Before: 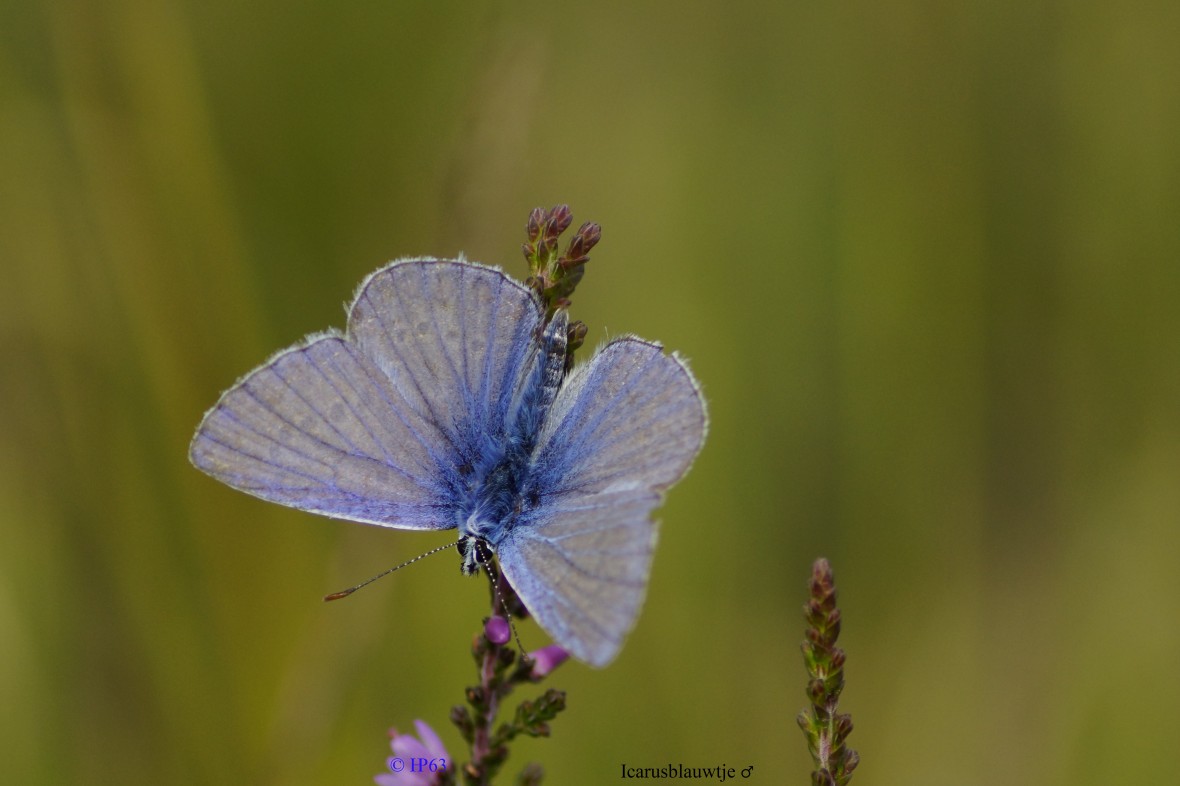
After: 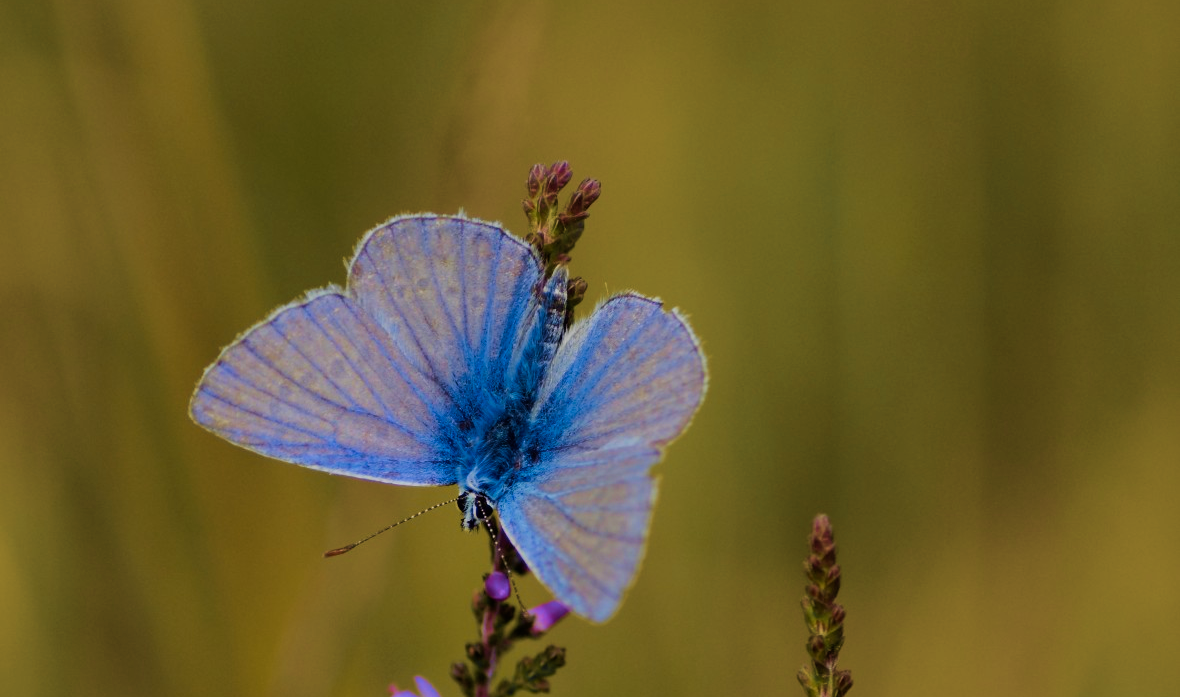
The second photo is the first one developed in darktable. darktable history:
filmic rgb: black relative exposure -7.65 EV, white relative exposure 4.56 EV, hardness 3.61
crop and rotate: top 5.609%, bottom 5.609%
color zones: curves: ch1 [(0.29, 0.492) (0.373, 0.185) (0.509, 0.481)]; ch2 [(0.25, 0.462) (0.749, 0.457)], mix 40.67%
velvia: strength 75%
